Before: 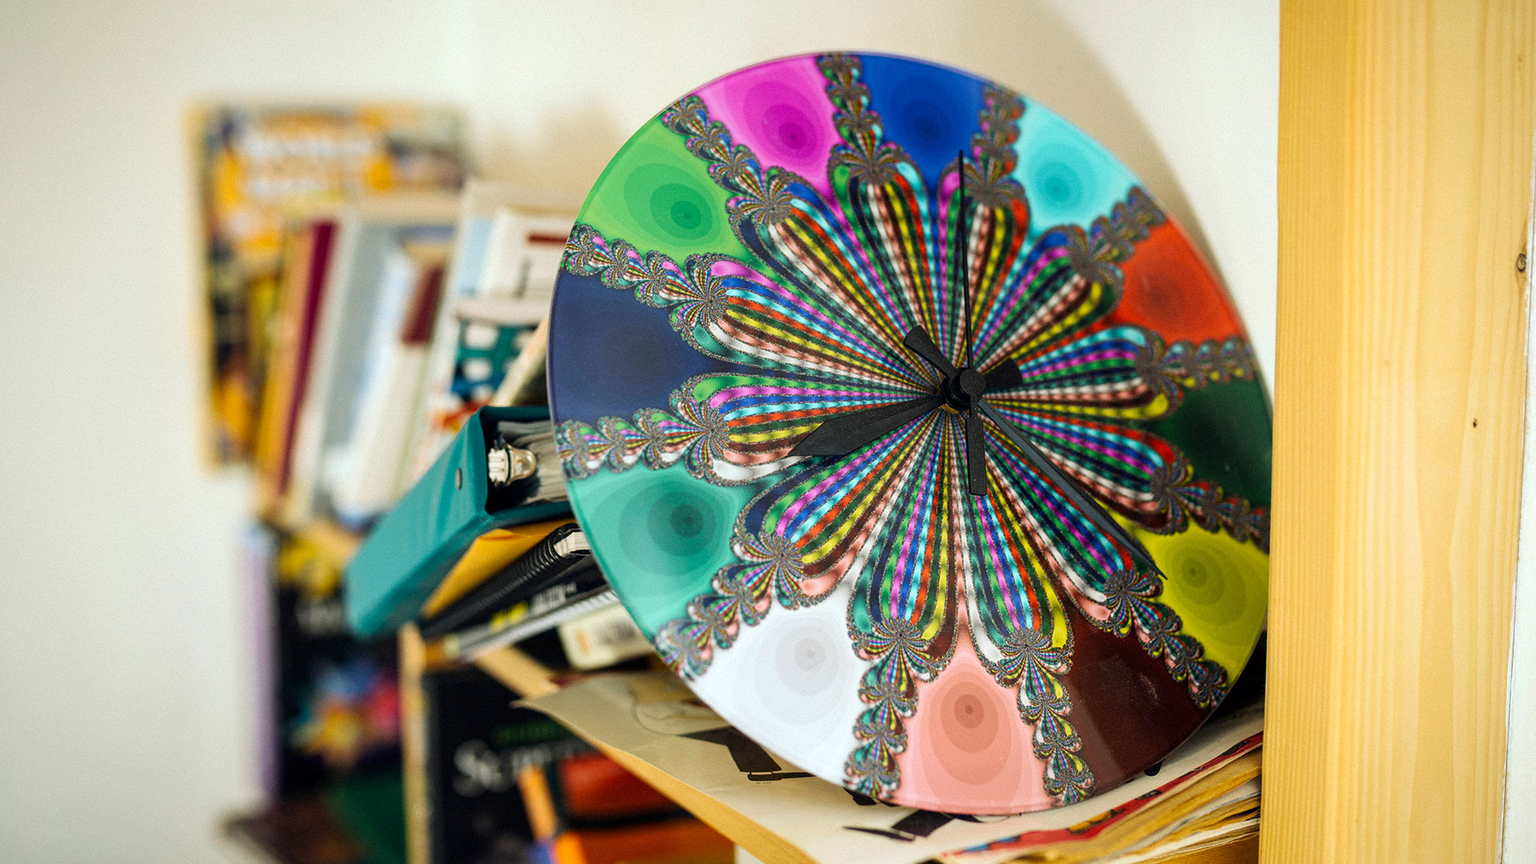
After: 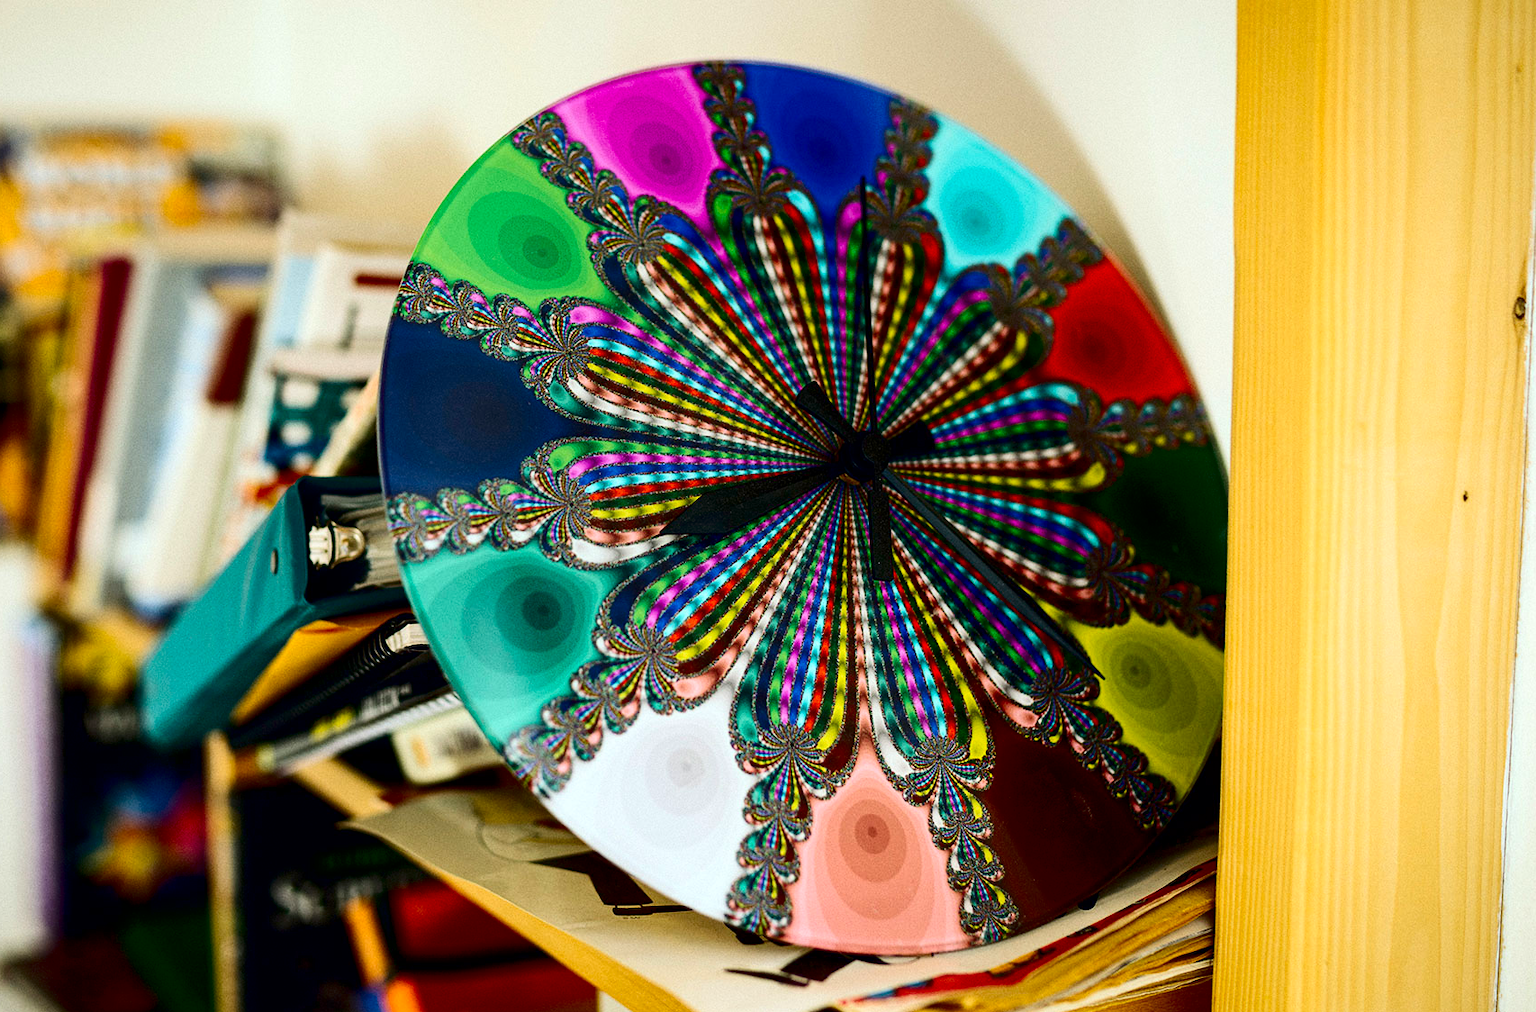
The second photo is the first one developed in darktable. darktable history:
exposure: black level correction 0.009, compensate highlight preservation false
contrast brightness saturation: contrast 0.217, brightness -0.181, saturation 0.237
crop and rotate: left 14.656%
